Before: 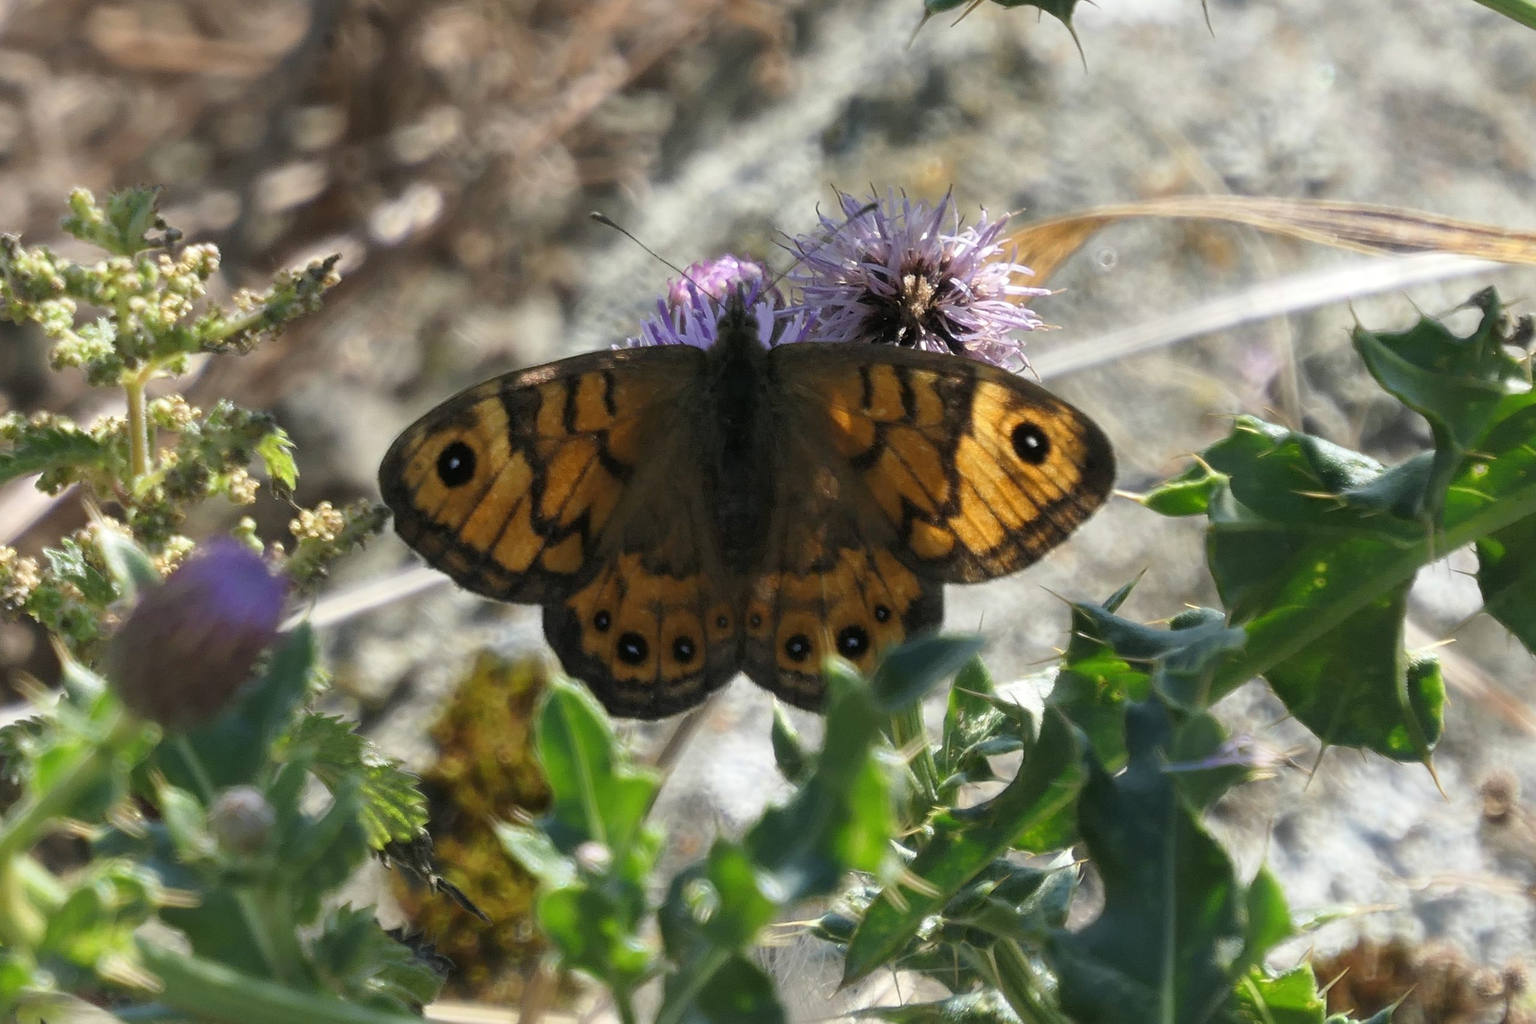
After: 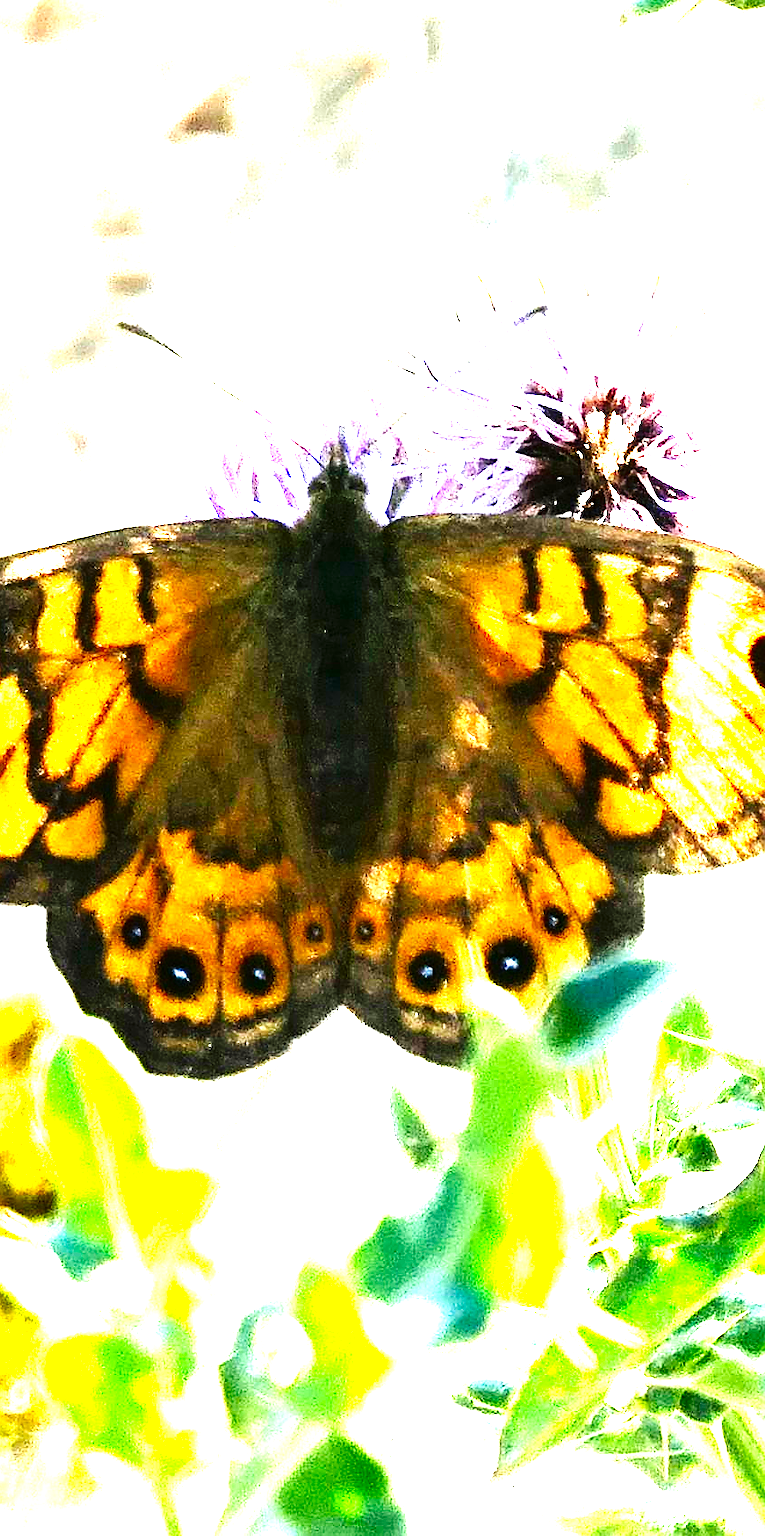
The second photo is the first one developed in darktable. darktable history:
rgb levels: preserve colors max RGB
sharpen: on, module defaults
crop: left 33.36%, right 33.36%
exposure: black level correction 0, exposure 1.1 EV, compensate highlight preservation false
contrast brightness saturation: contrast 0.21, brightness -0.11, saturation 0.21
base curve: curves: ch0 [(0, 0) (0.028, 0.03) (0.121, 0.232) (0.46, 0.748) (0.859, 0.968) (1, 1)], preserve colors none
levels: levels [0, 0.281, 0.562]
